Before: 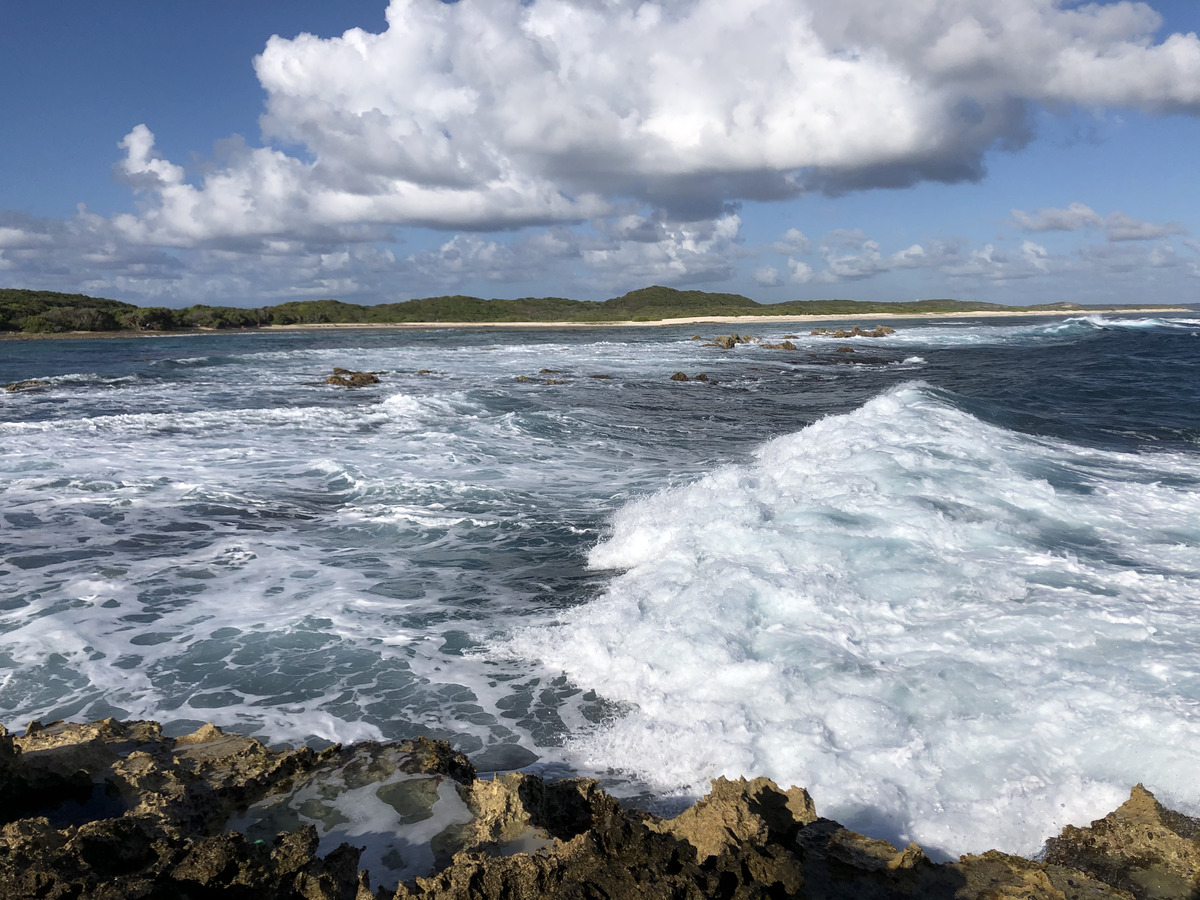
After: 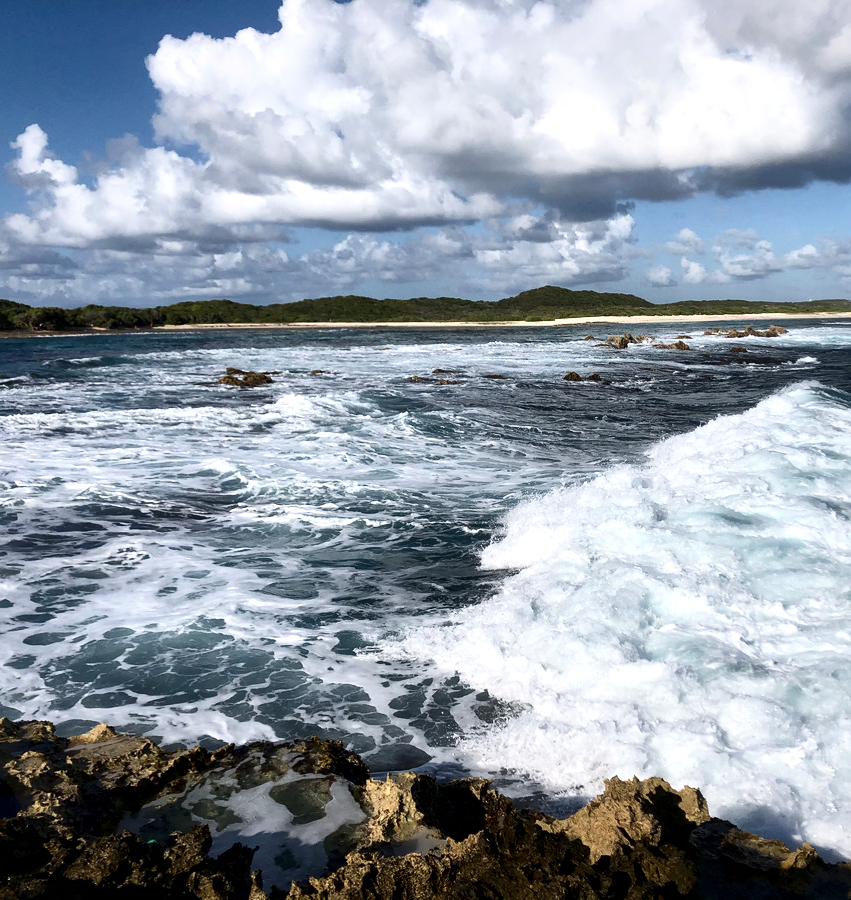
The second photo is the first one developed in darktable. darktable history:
crop and rotate: left 8.963%, right 20.085%
contrast brightness saturation: contrast 0.278
local contrast: mode bilateral grid, contrast 19, coarseness 51, detail 150%, midtone range 0.2
